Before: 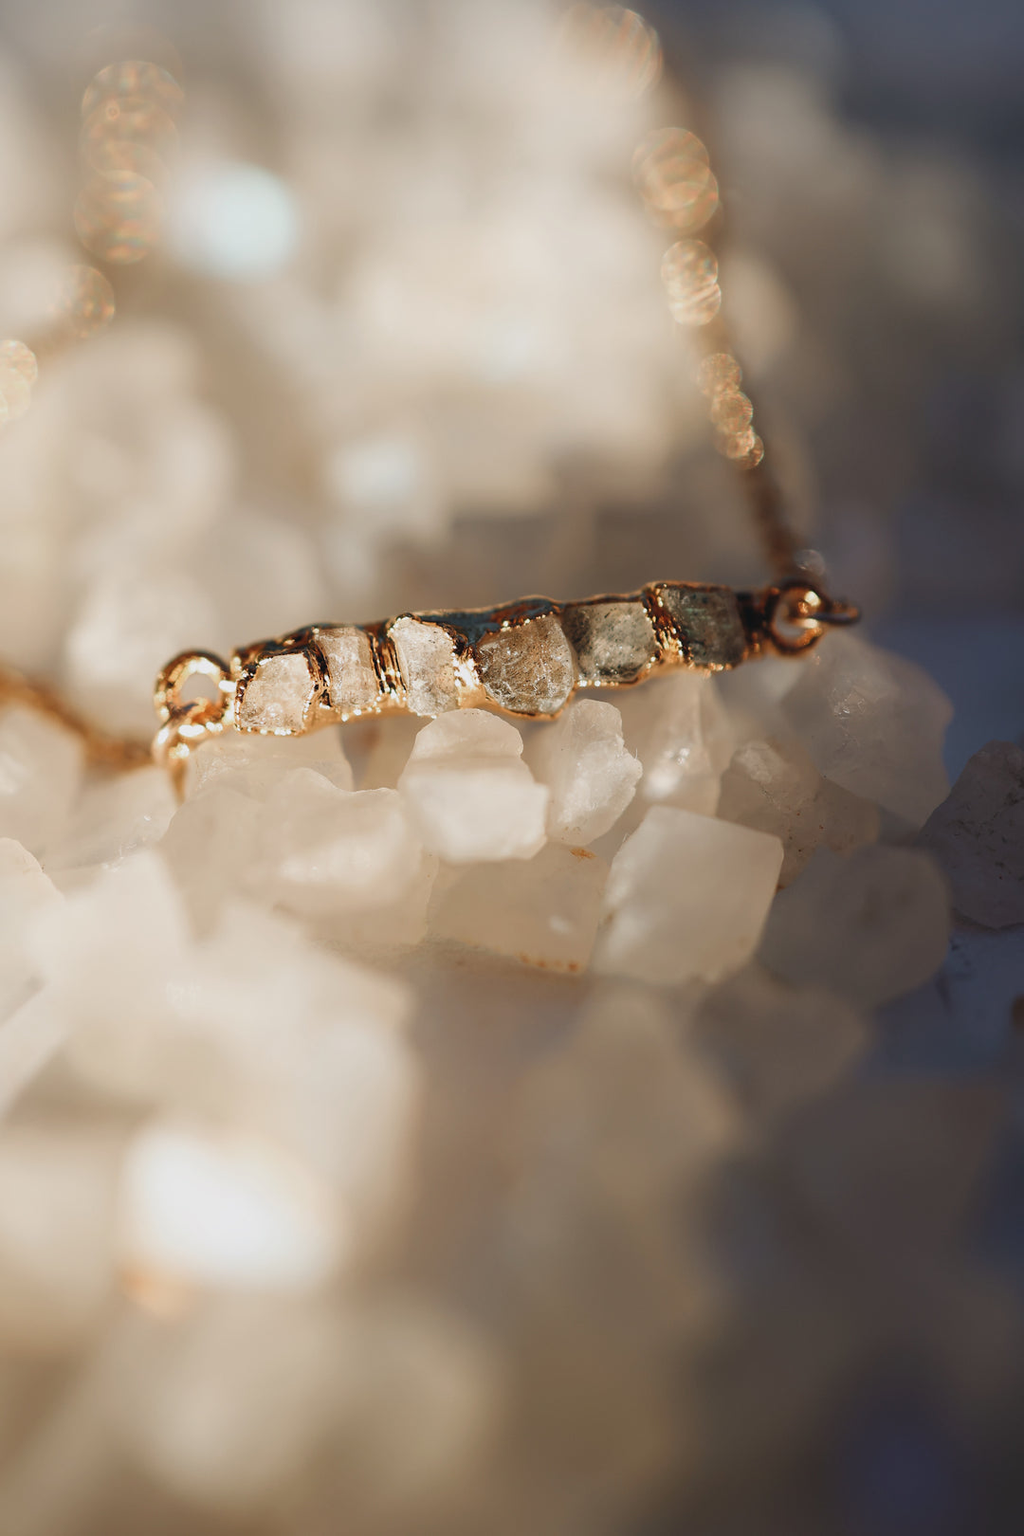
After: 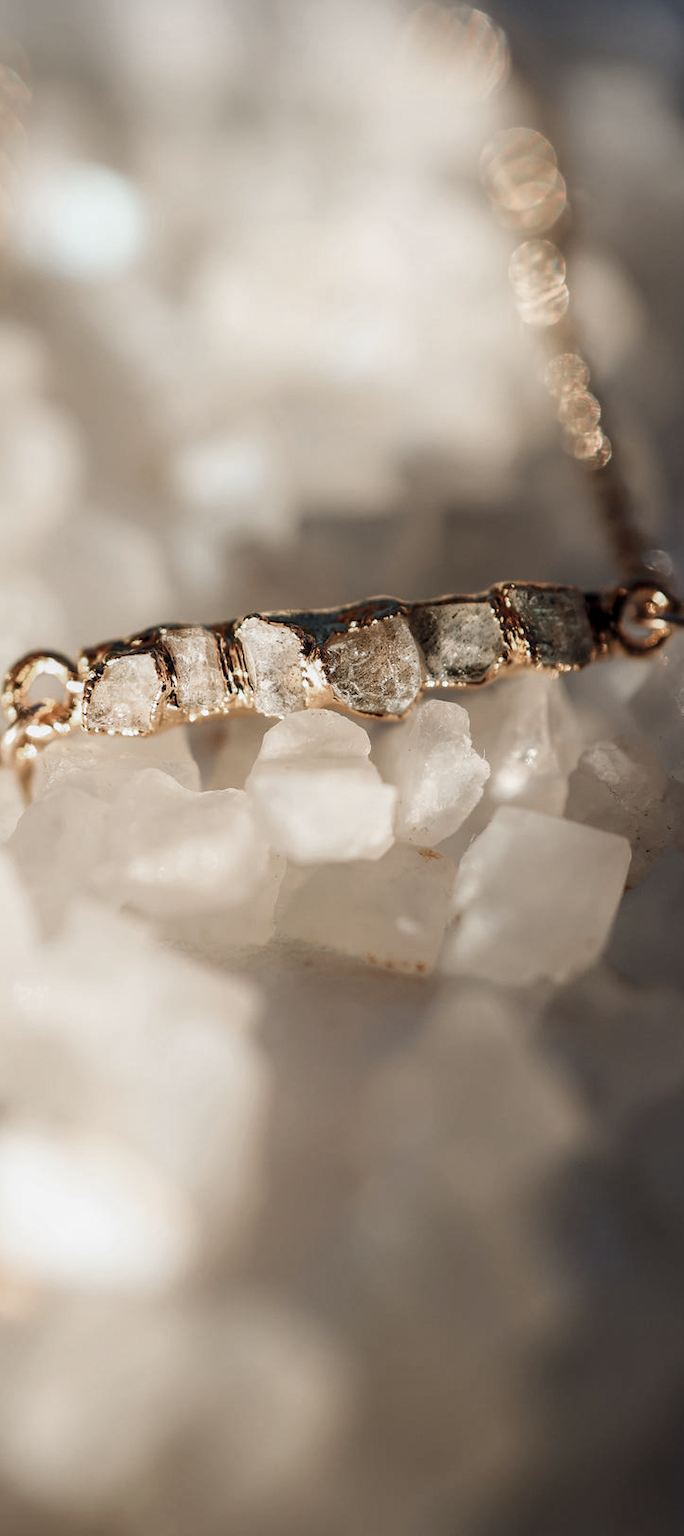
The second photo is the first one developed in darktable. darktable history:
local contrast: detail 130%
contrast brightness saturation: contrast 0.095, saturation -0.289
crop and rotate: left 15.049%, right 18.188%
